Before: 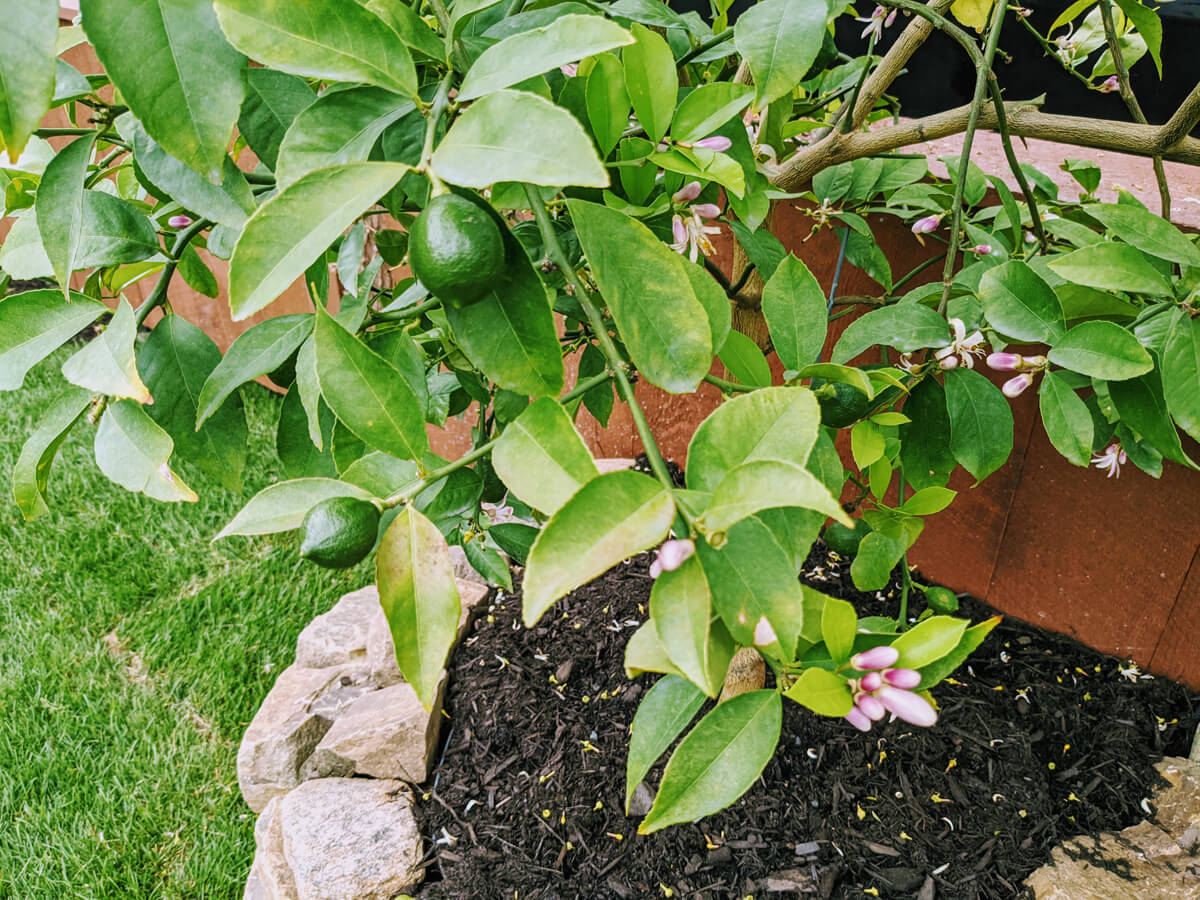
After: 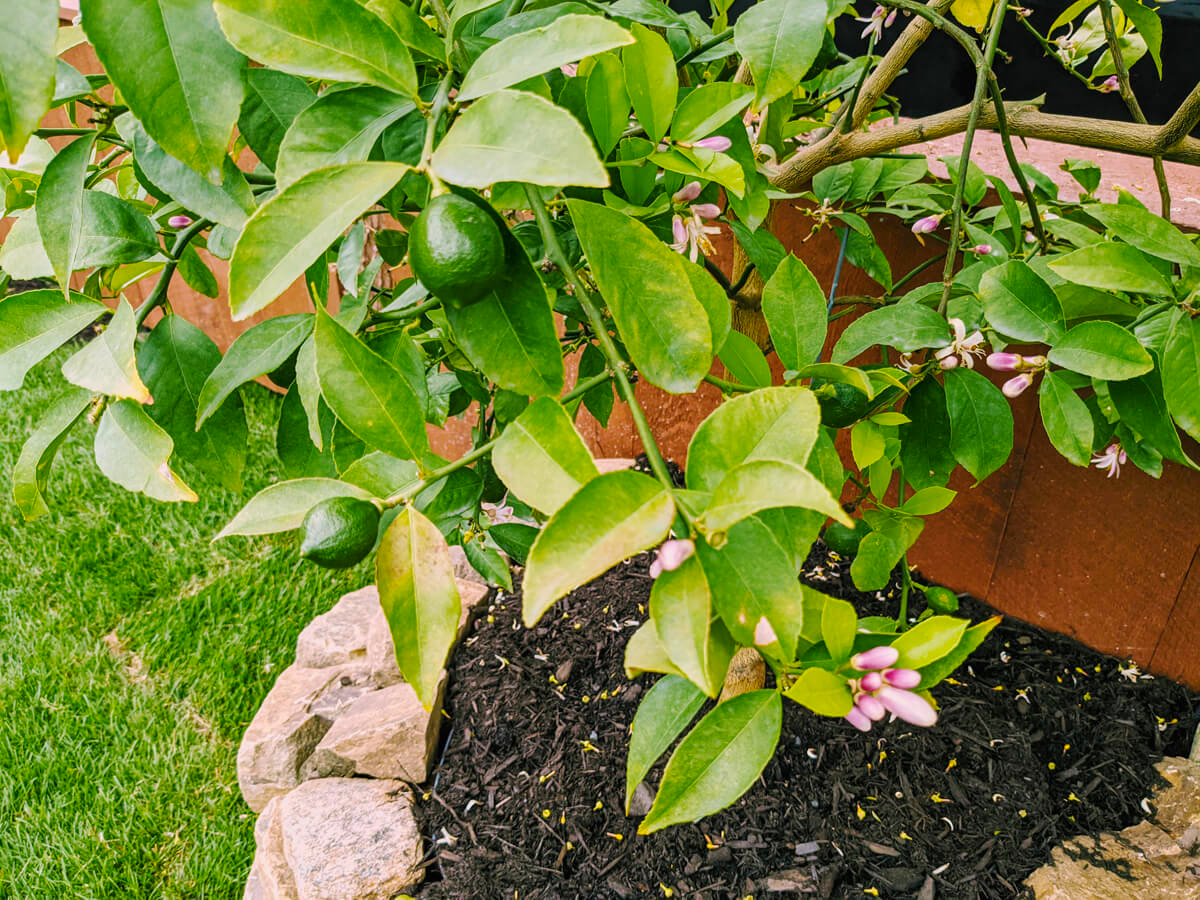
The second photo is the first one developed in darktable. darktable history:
color balance rgb: highlights gain › chroma 2.9%, highlights gain › hue 62.68°, linear chroma grading › global chroma 0.43%, perceptual saturation grading › global saturation 0.054%, global vibrance 40.492%
